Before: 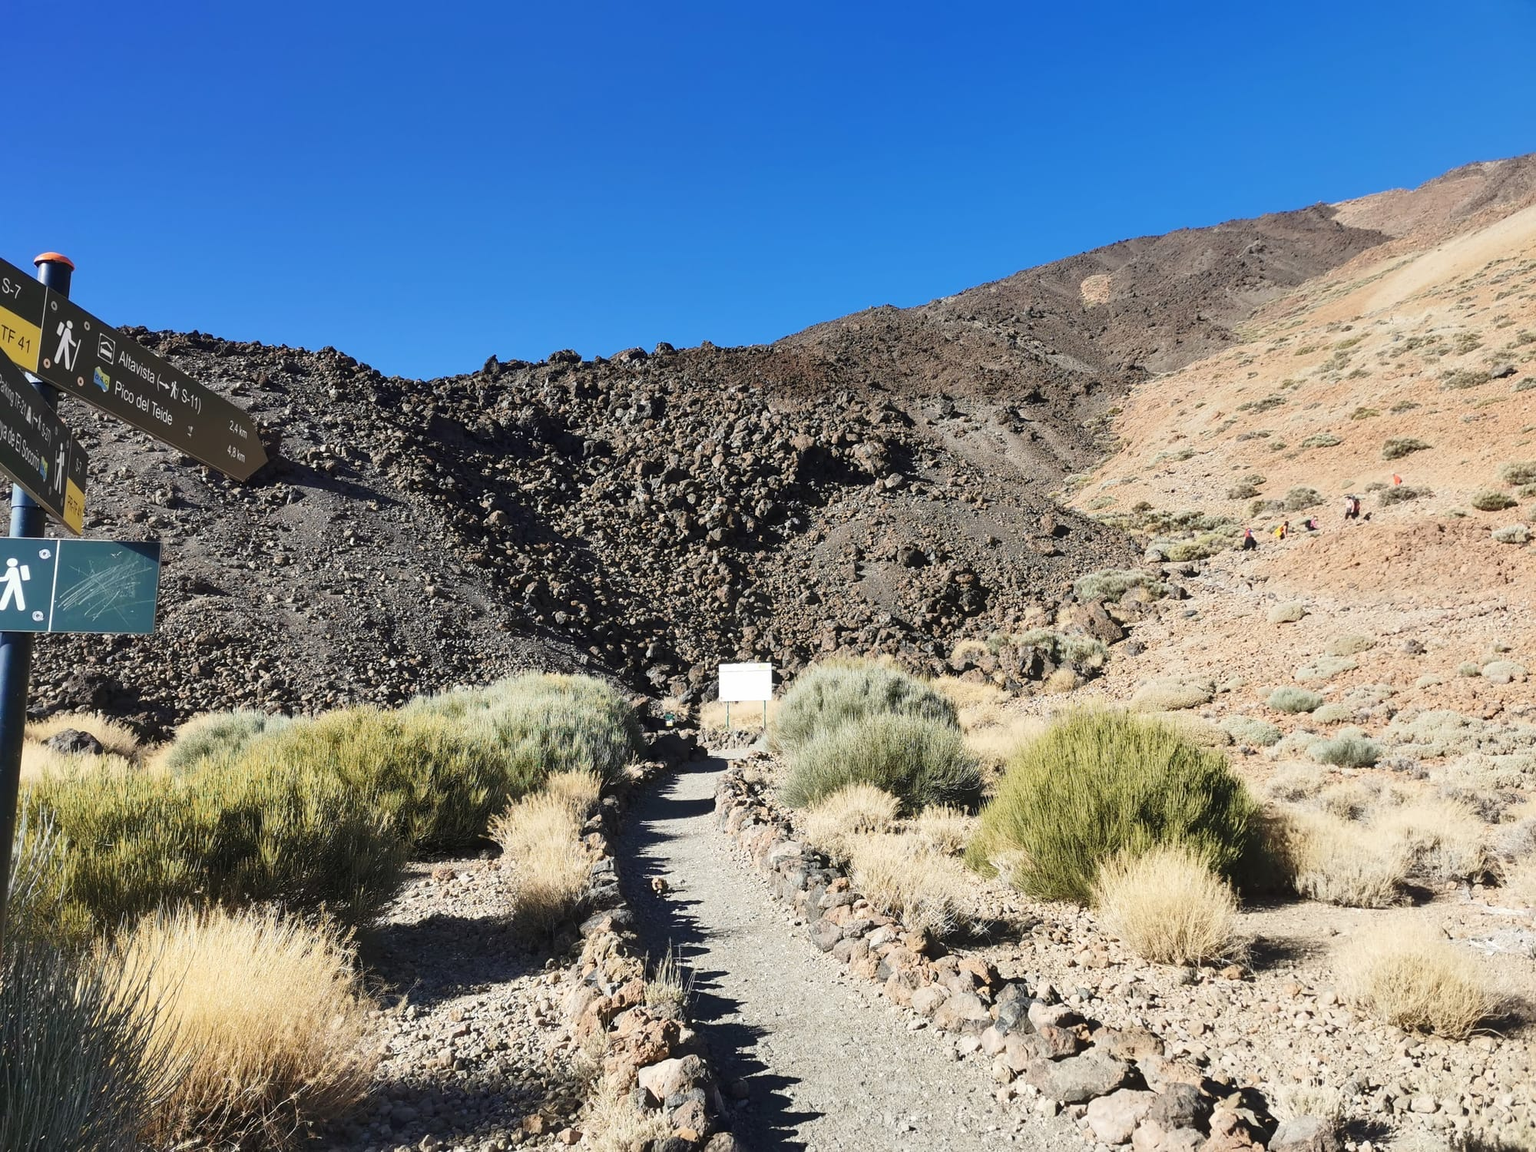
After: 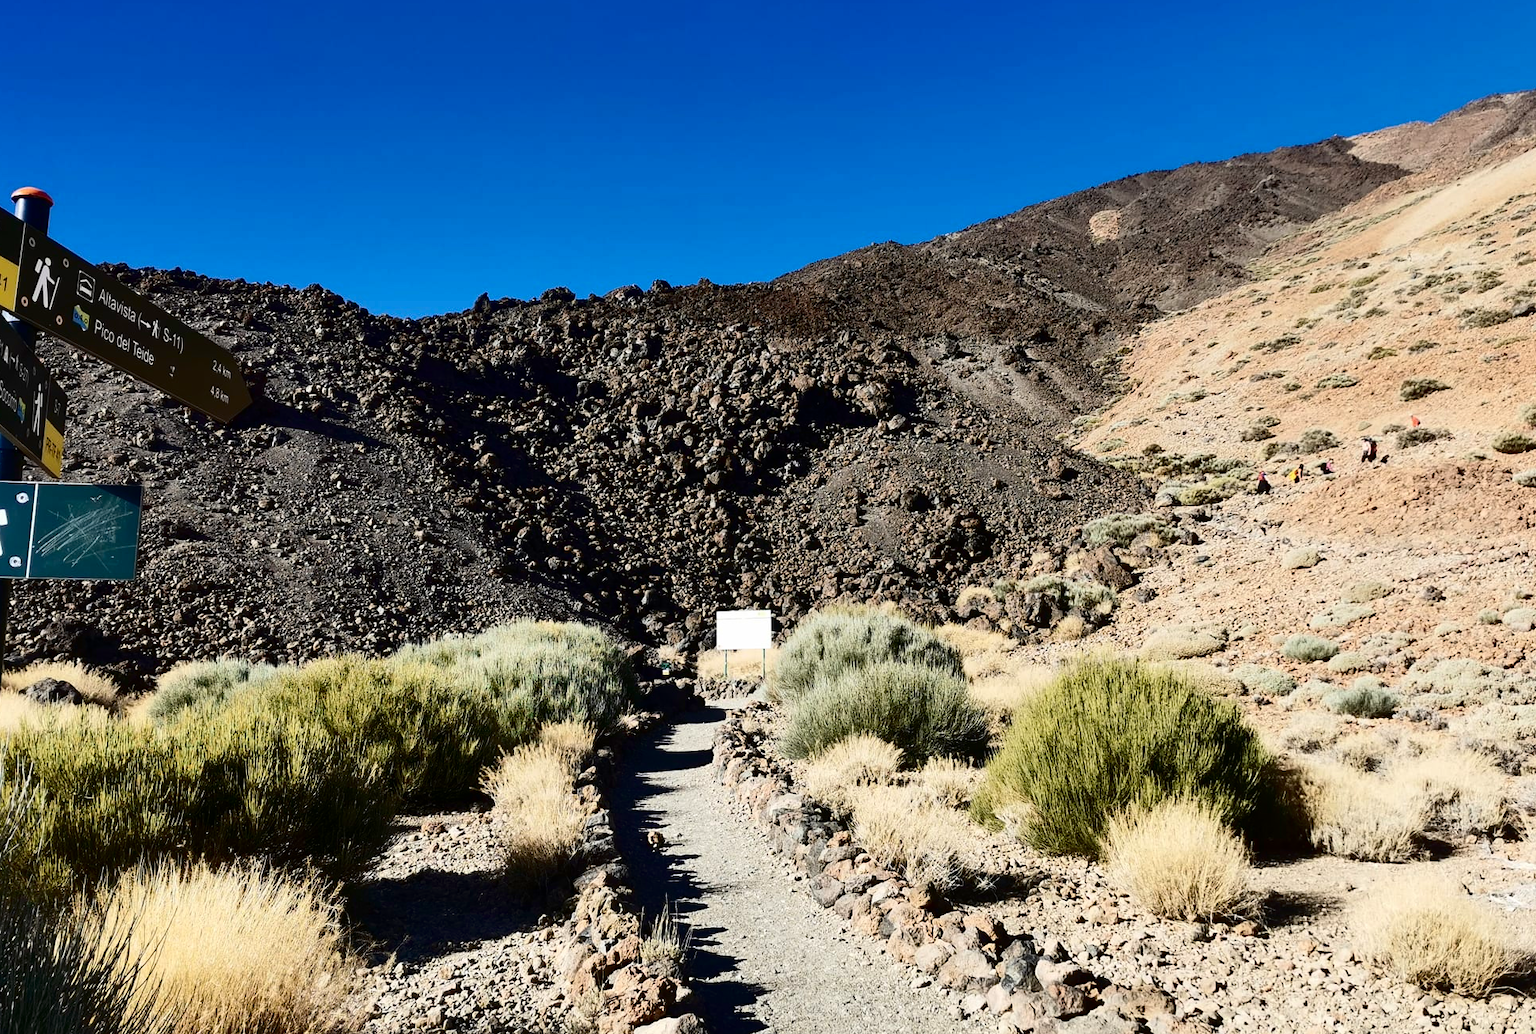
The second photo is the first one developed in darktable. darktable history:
contrast brightness saturation: contrast 0.24, brightness -0.24, saturation 0.14
crop: left 1.507%, top 6.147%, right 1.379%, bottom 6.637%
